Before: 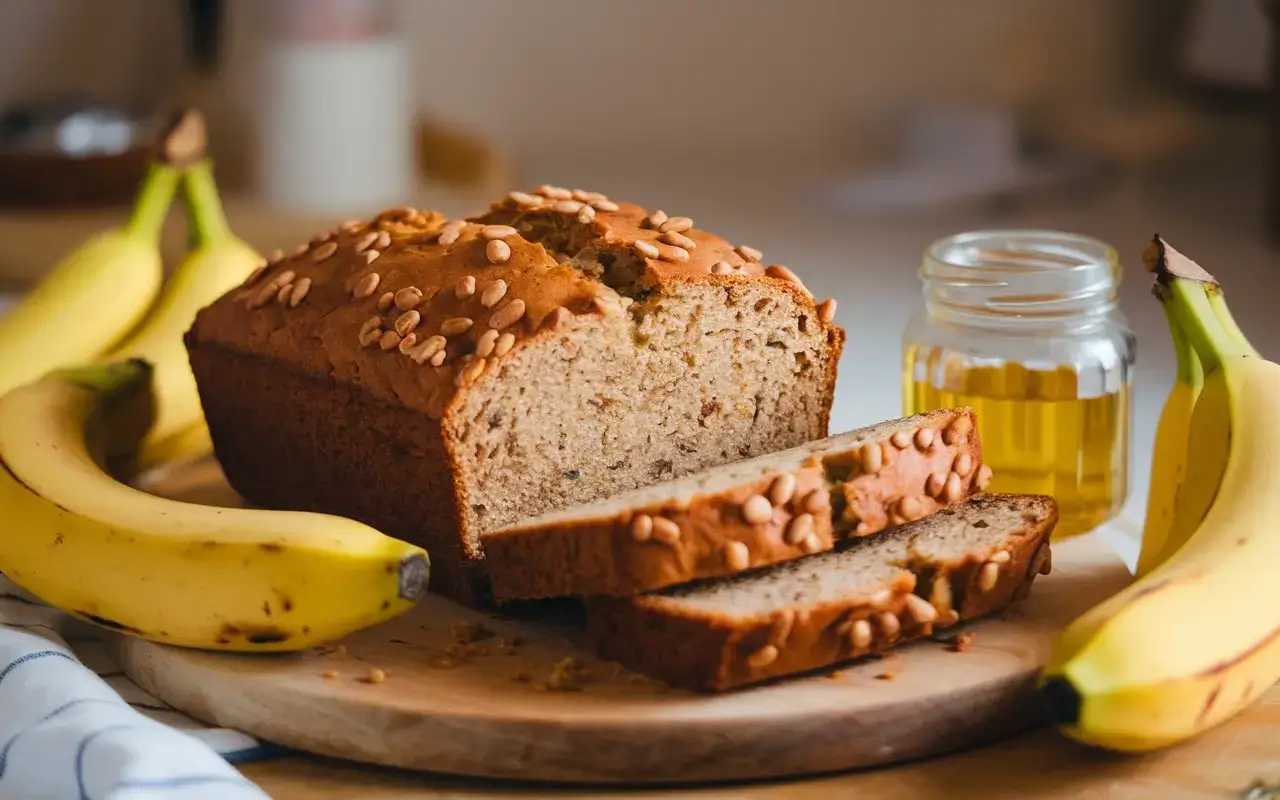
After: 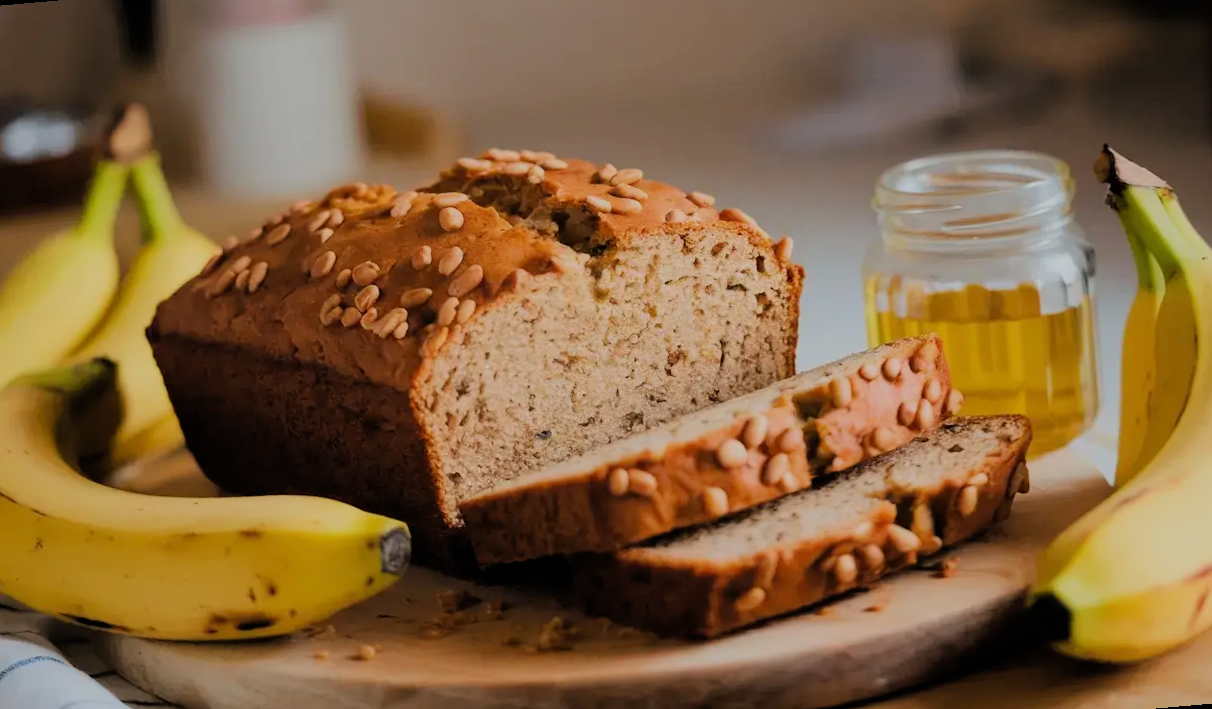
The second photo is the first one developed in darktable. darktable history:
filmic rgb: black relative exposure -6.15 EV, white relative exposure 6.96 EV, hardness 2.23, color science v6 (2022)
rotate and perspective: rotation -5°, crop left 0.05, crop right 0.952, crop top 0.11, crop bottom 0.89
